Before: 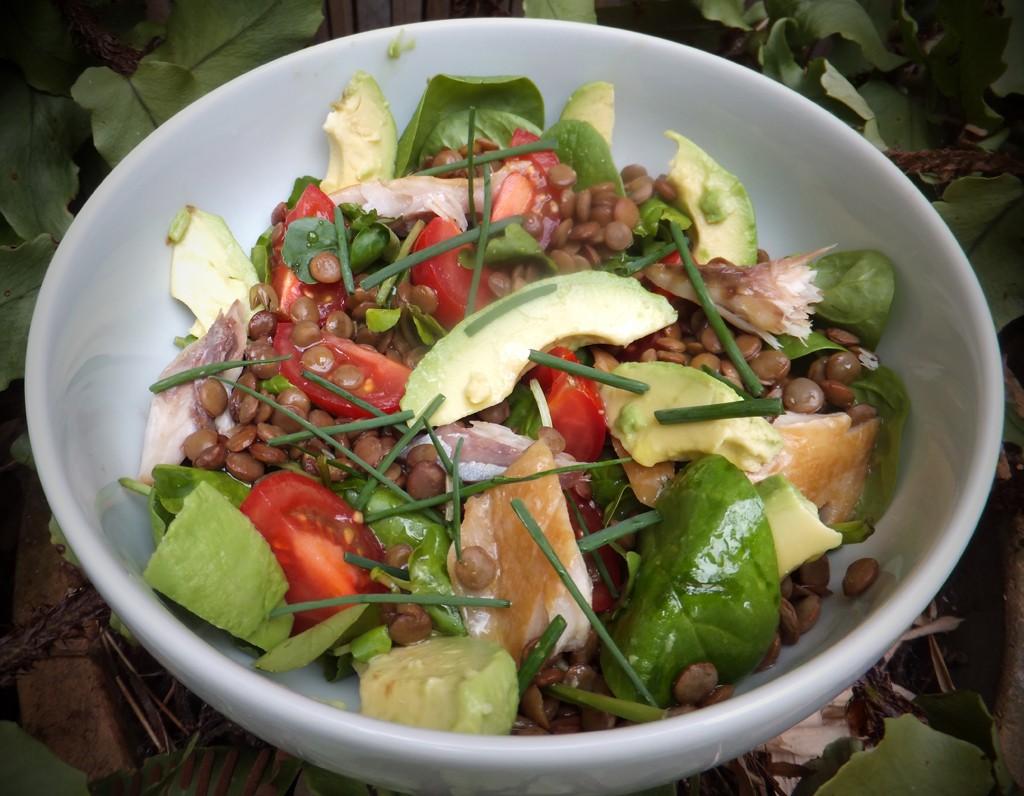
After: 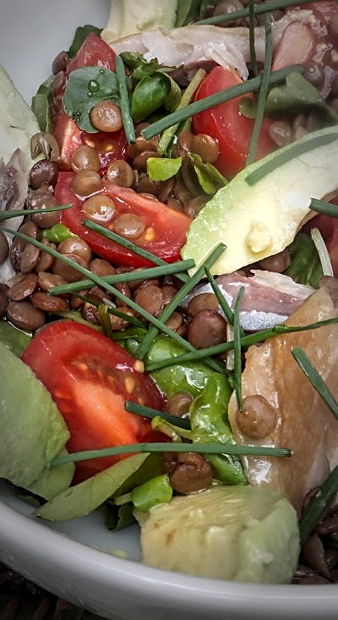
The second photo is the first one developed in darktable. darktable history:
crop and rotate: left 21.44%, top 19.061%, right 45.534%, bottom 3%
local contrast: detail 130%
sharpen: on, module defaults
vignetting: fall-off start 66.41%, fall-off radius 39.7%, automatic ratio true, width/height ratio 0.663
